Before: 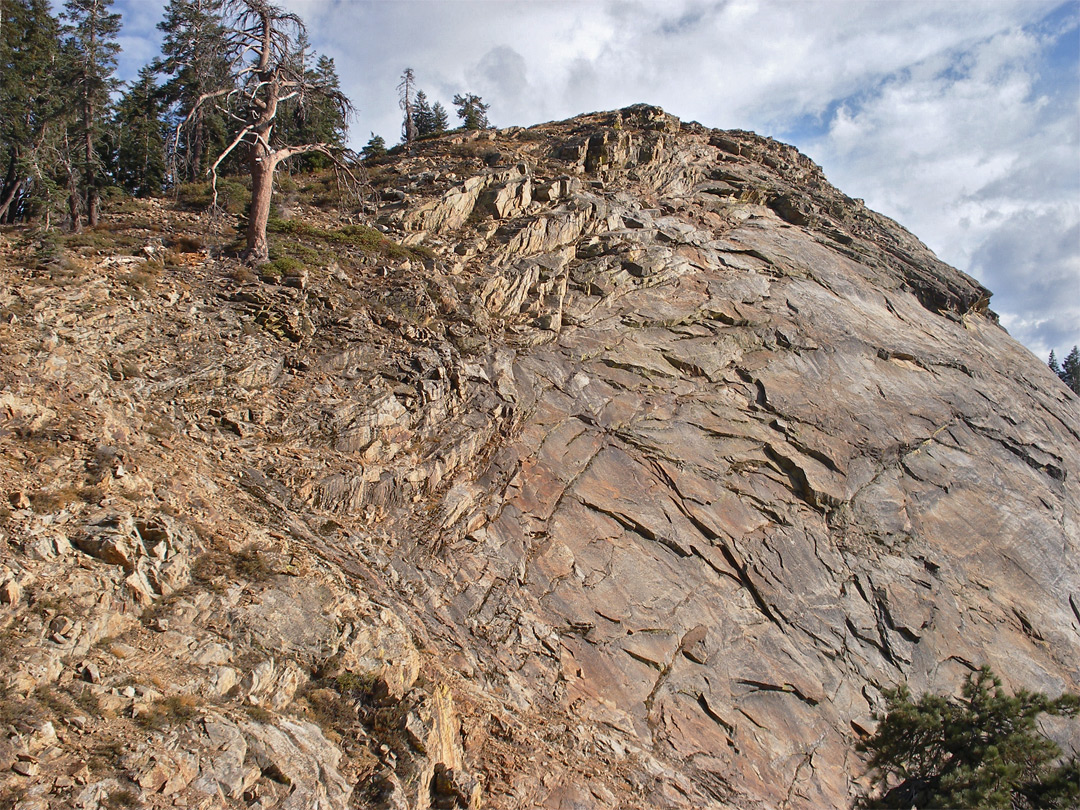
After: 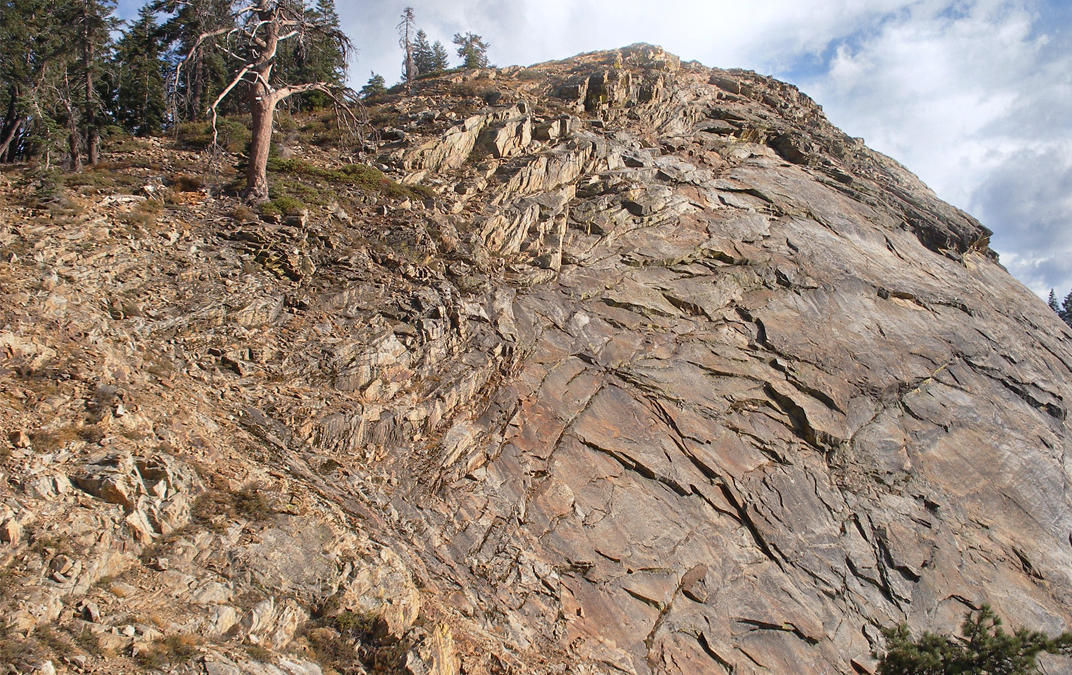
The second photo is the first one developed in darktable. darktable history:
crop: top 7.625%, bottom 8.027%
bloom: size 5%, threshold 95%, strength 15%
